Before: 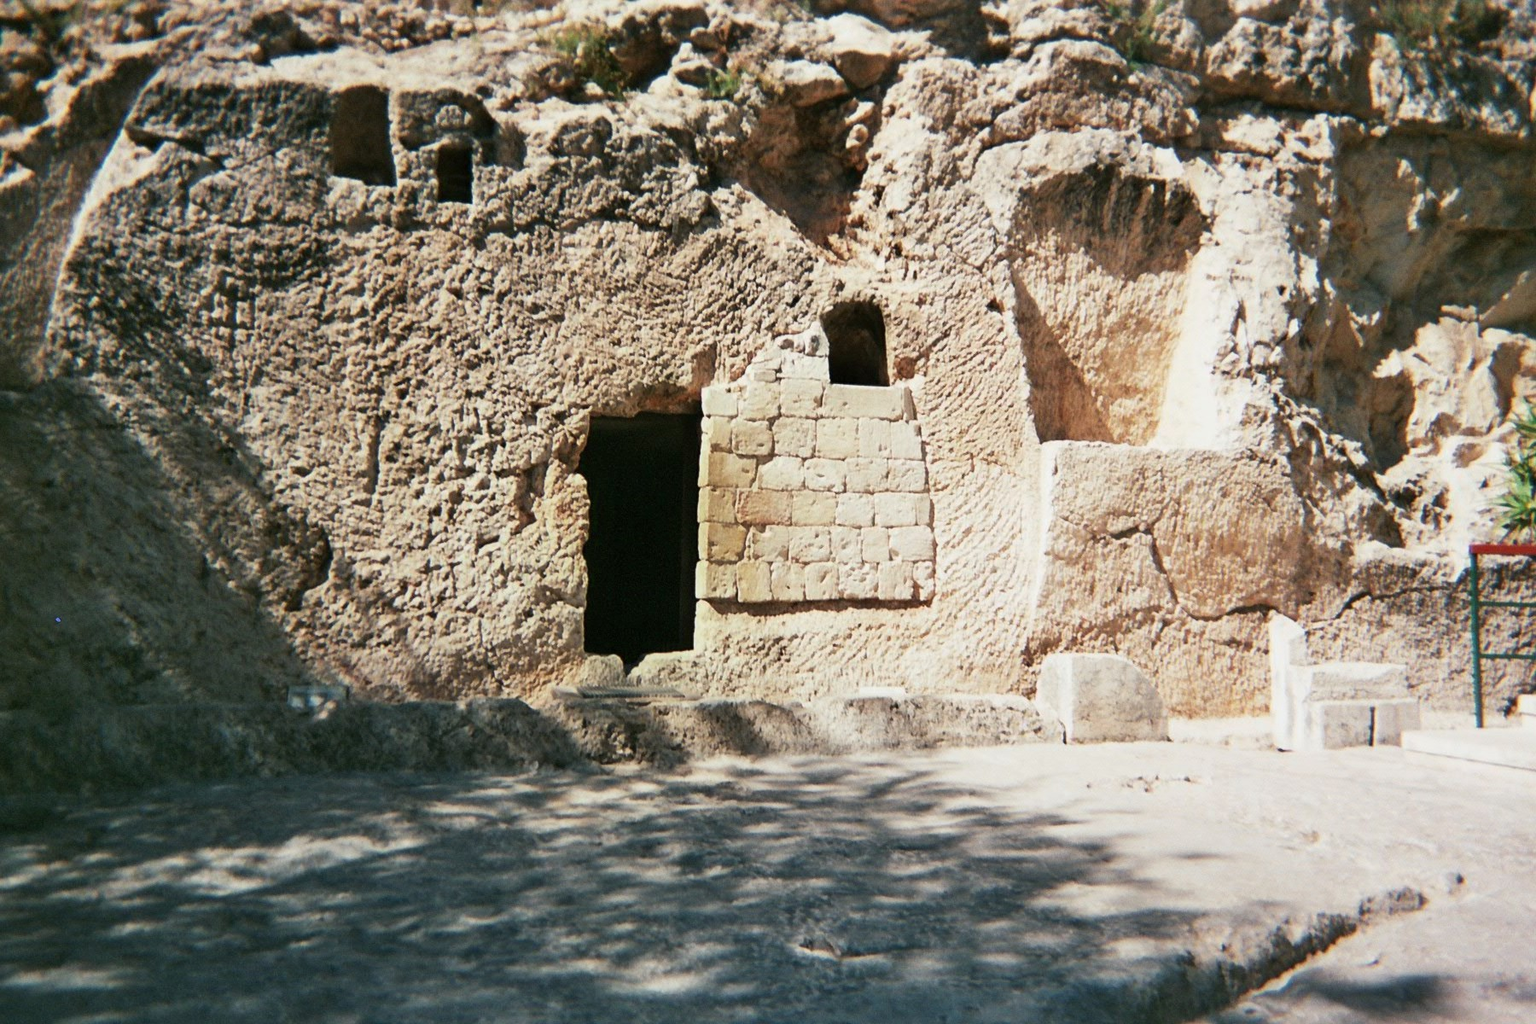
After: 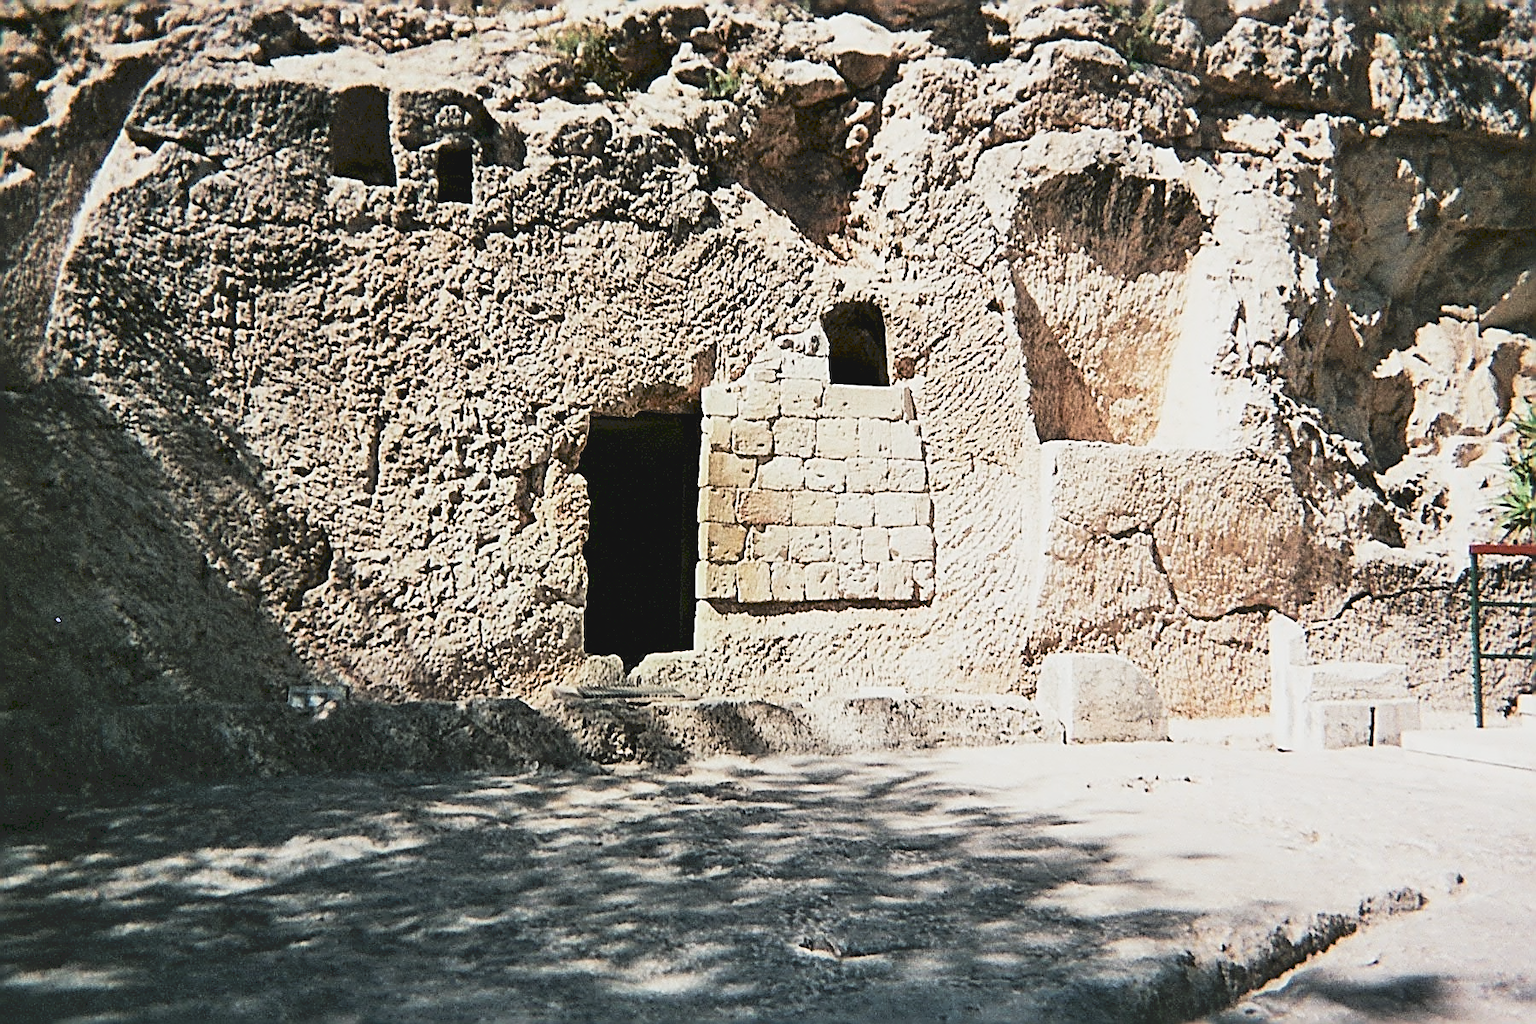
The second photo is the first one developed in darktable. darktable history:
filmic rgb: black relative exposure -5 EV, white relative exposure 3.5 EV, hardness 3.19, contrast 1.2, highlights saturation mix -50%
contrast brightness saturation: contrast 0.14
tone curve: curves: ch0 [(0, 0) (0.003, 0.144) (0.011, 0.149) (0.025, 0.159) (0.044, 0.183) (0.069, 0.207) (0.1, 0.236) (0.136, 0.269) (0.177, 0.303) (0.224, 0.339) (0.277, 0.38) (0.335, 0.428) (0.399, 0.478) (0.468, 0.539) (0.543, 0.604) (0.623, 0.679) (0.709, 0.755) (0.801, 0.836) (0.898, 0.918) (1, 1)], preserve colors none
sharpen: amount 2
